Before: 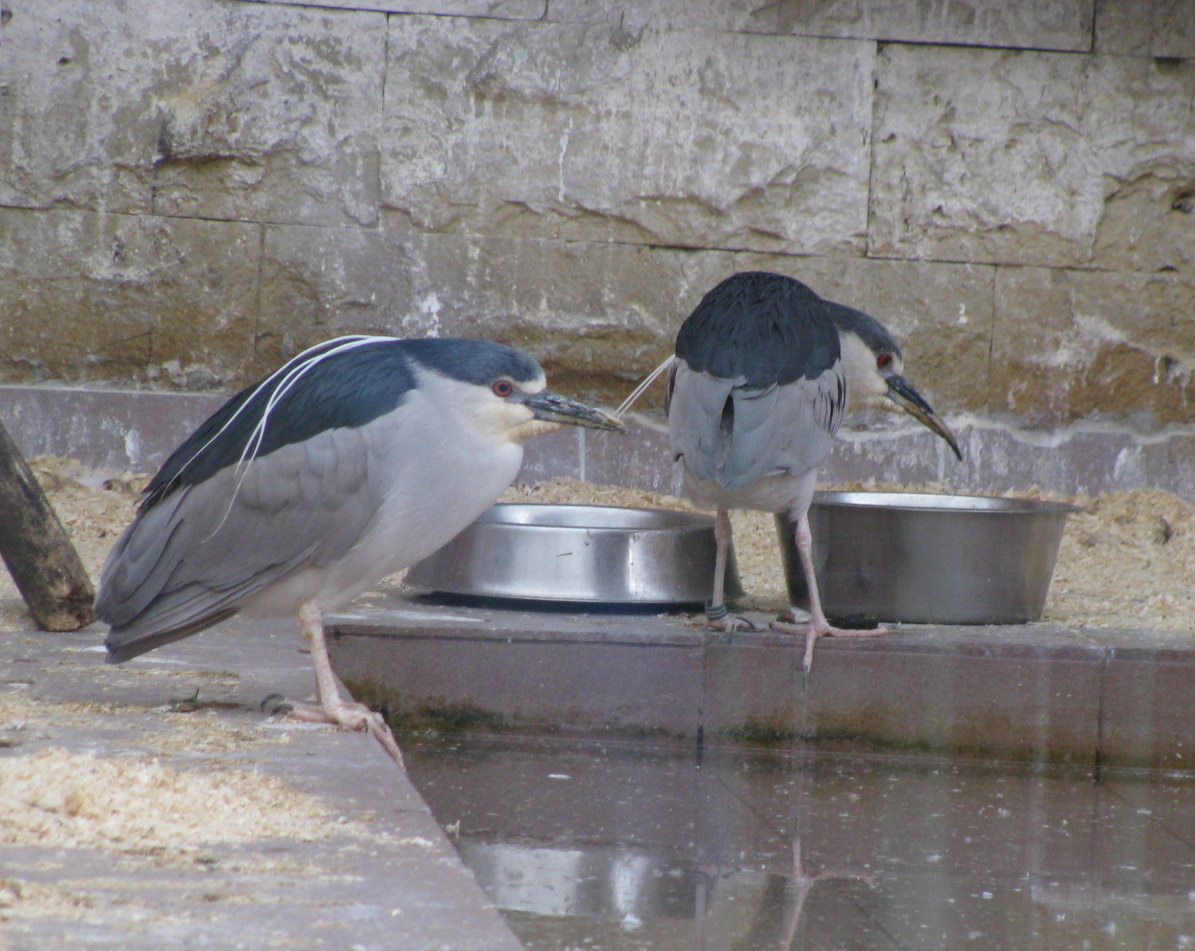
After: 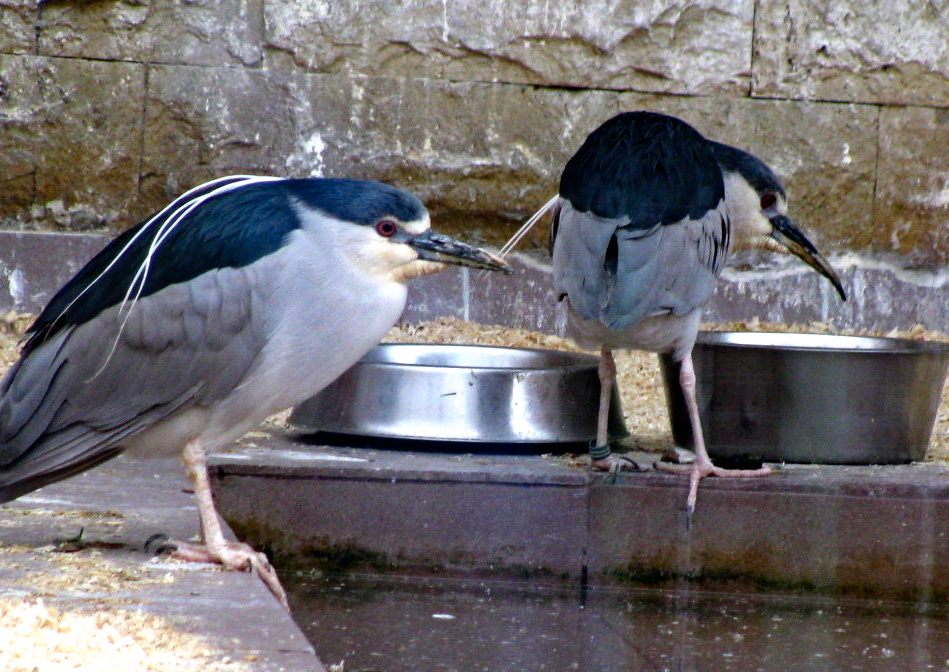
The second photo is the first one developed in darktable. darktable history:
filmic rgb: black relative exposure -8.2 EV, white relative exposure 2.2 EV, threshold 3 EV, hardness 7.11, latitude 85.74%, contrast 1.696, highlights saturation mix -4%, shadows ↔ highlights balance -2.69%, preserve chrominance no, color science v5 (2021), contrast in shadows safe, contrast in highlights safe, enable highlight reconstruction true
crop: left 9.712%, top 16.928%, right 10.845%, bottom 12.332%
haze removal: compatibility mode true, adaptive false
